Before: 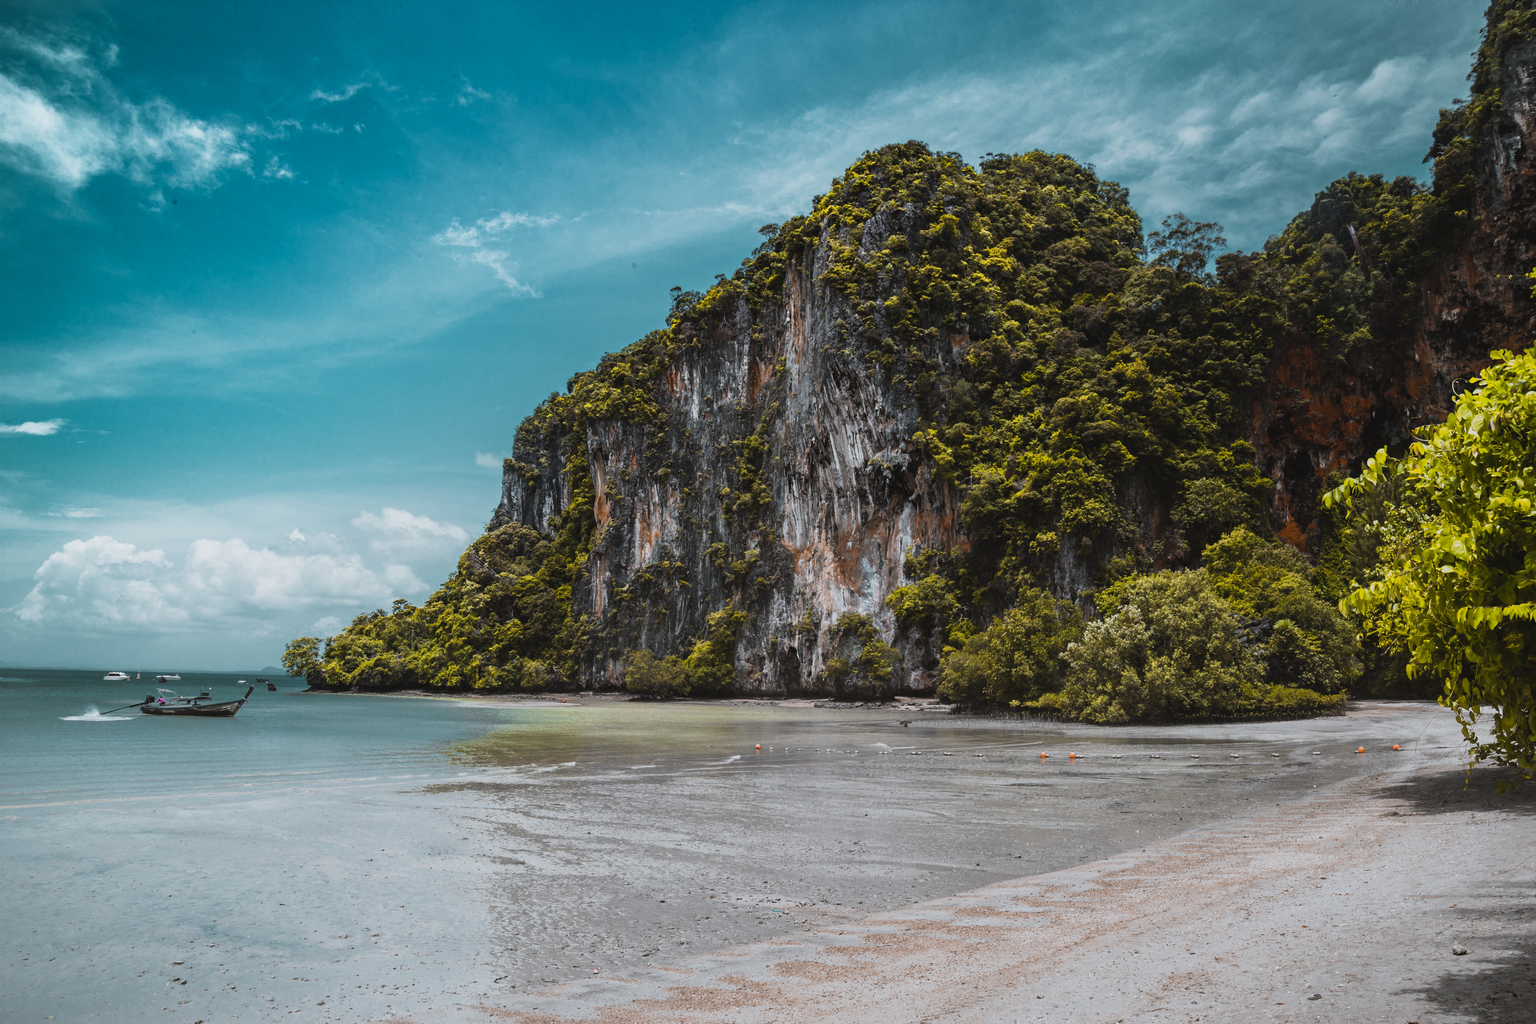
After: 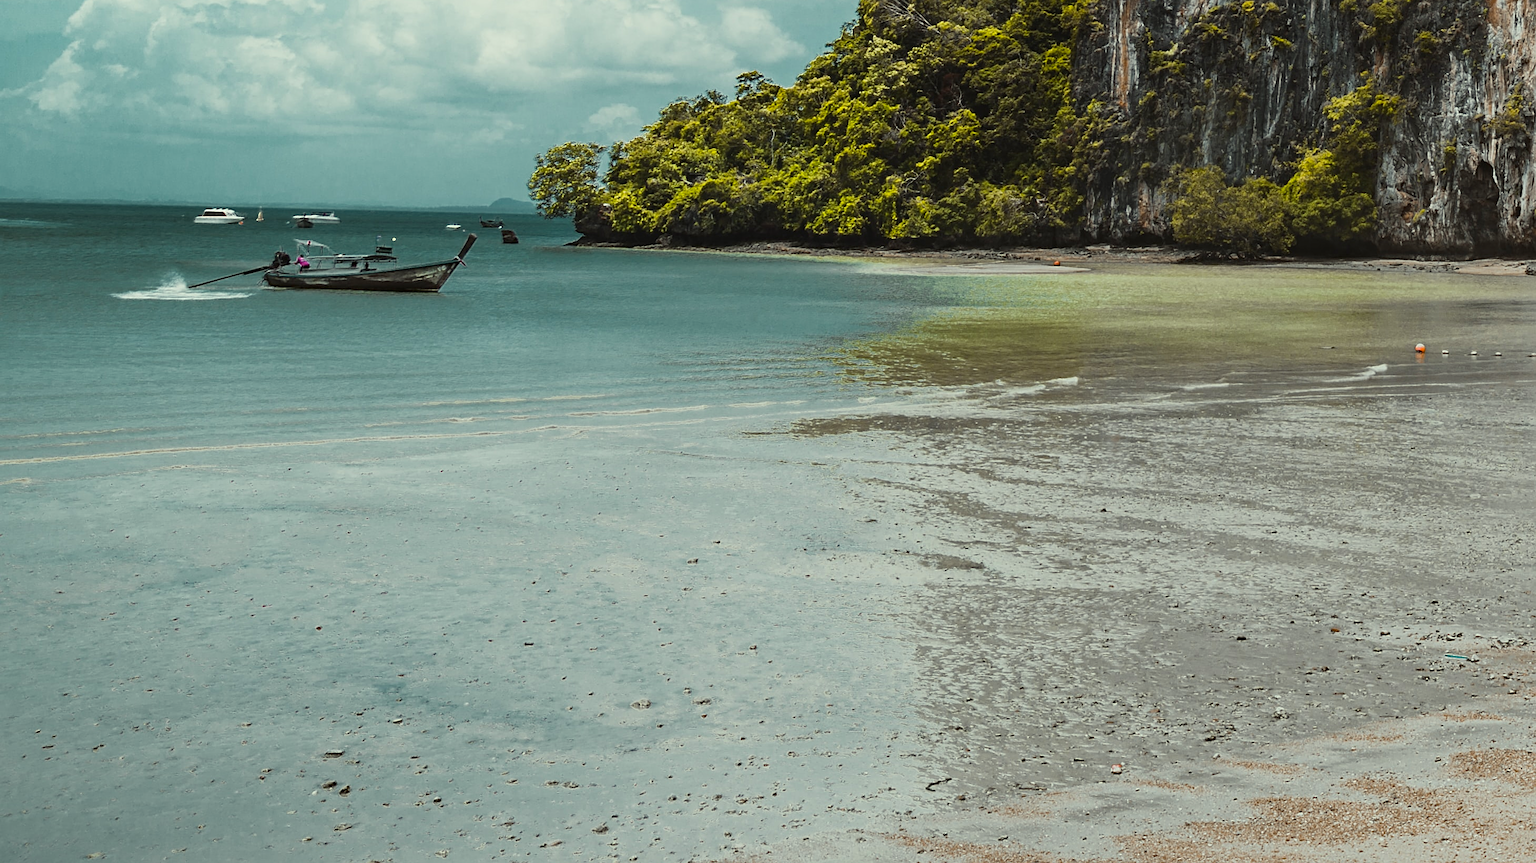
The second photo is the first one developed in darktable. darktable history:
sharpen: on, module defaults
rgb levels: preserve colors max RGB
haze removal: compatibility mode true, adaptive false
color correction: highlights a* -5.94, highlights b* 11.19
crop and rotate: top 54.778%, right 46.61%, bottom 0.159%
